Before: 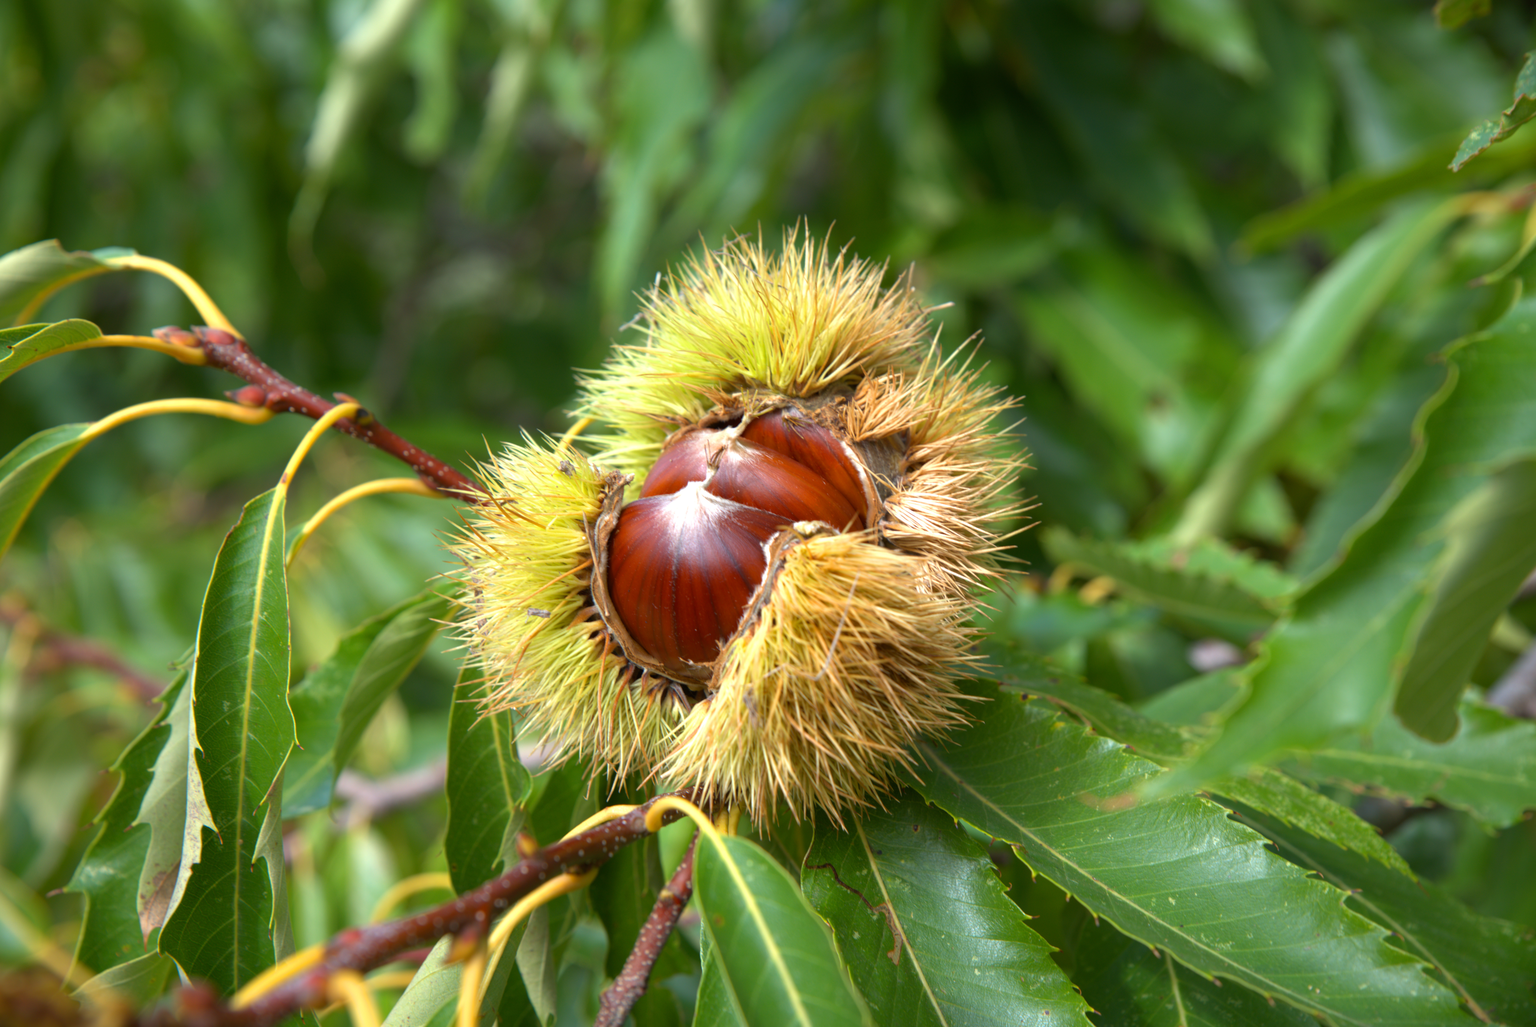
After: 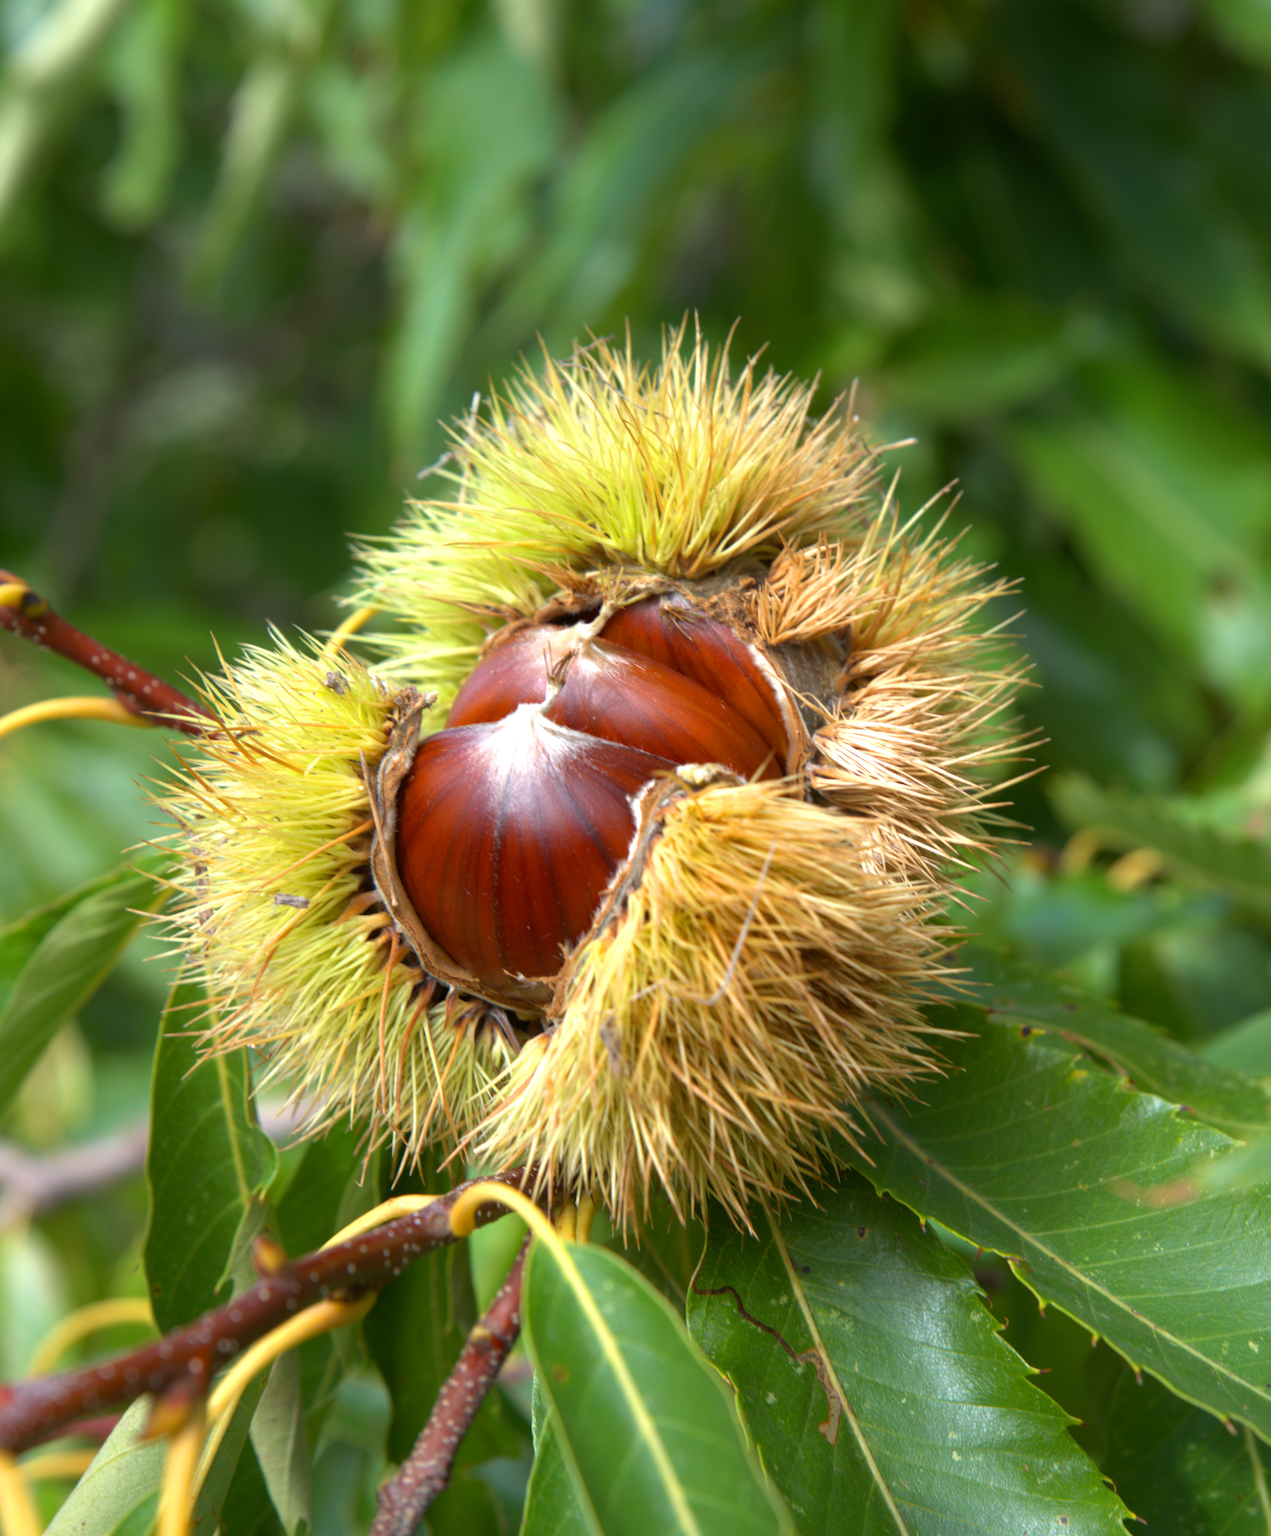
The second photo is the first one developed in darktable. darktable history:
crop: left 21.674%, right 22.086%
rotate and perspective: rotation 0.226°, lens shift (vertical) -0.042, crop left 0.023, crop right 0.982, crop top 0.006, crop bottom 0.994
